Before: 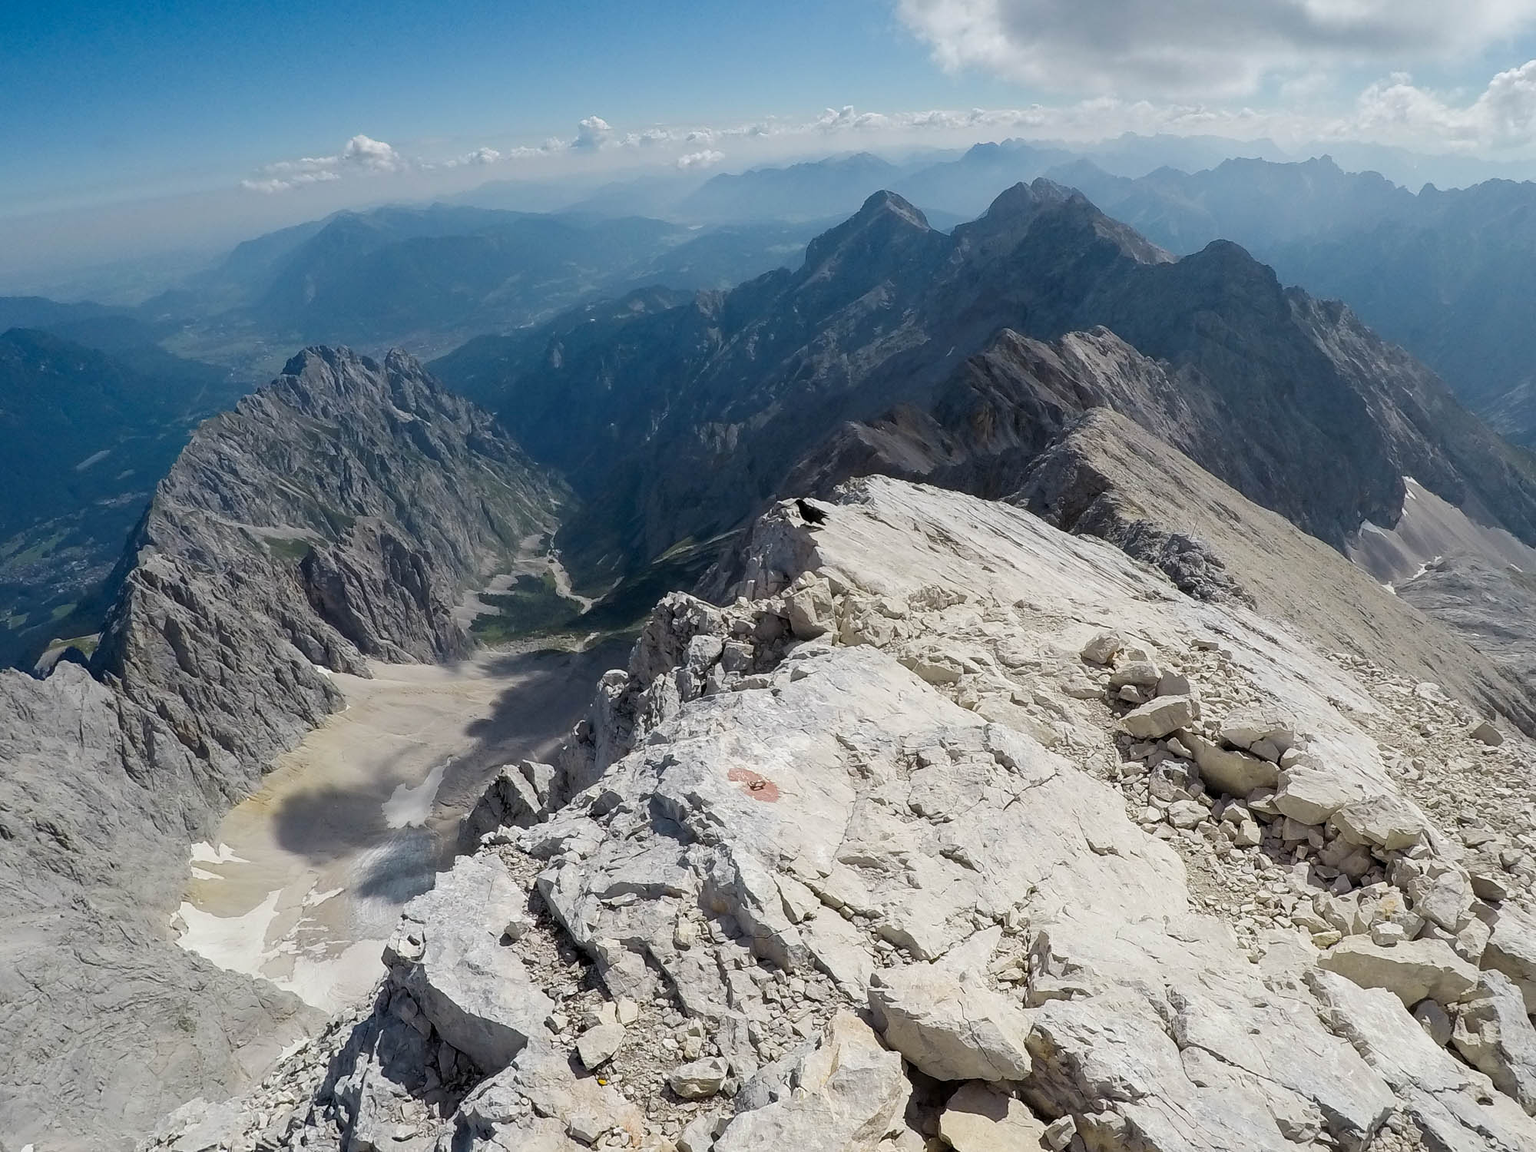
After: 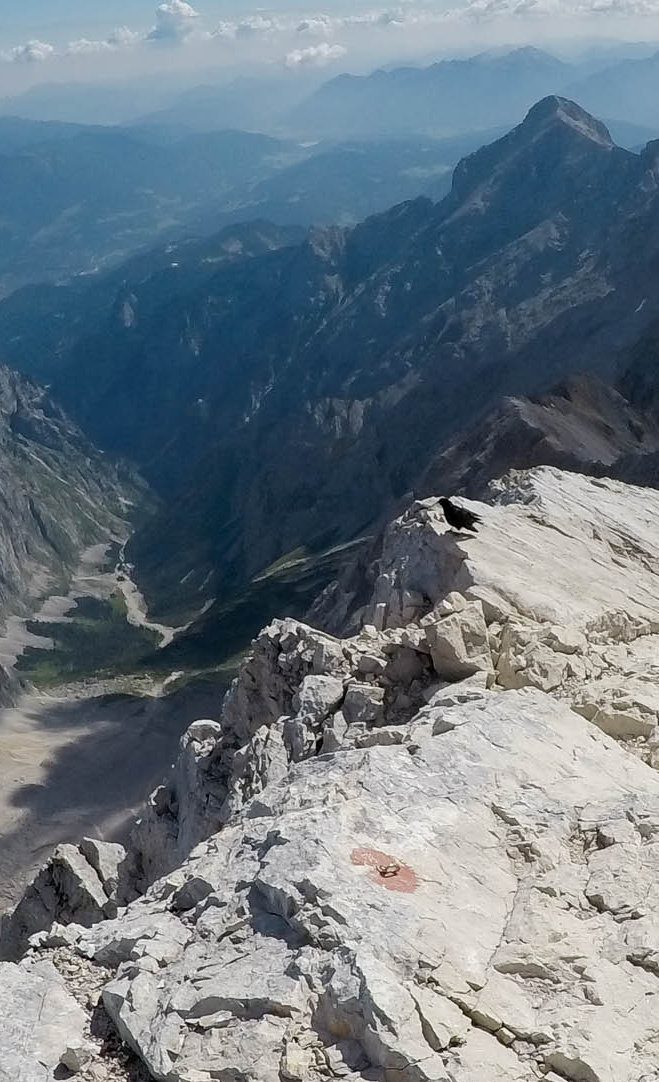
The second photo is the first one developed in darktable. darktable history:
crop and rotate: left 29.868%, top 10.17%, right 37.159%, bottom 17.688%
